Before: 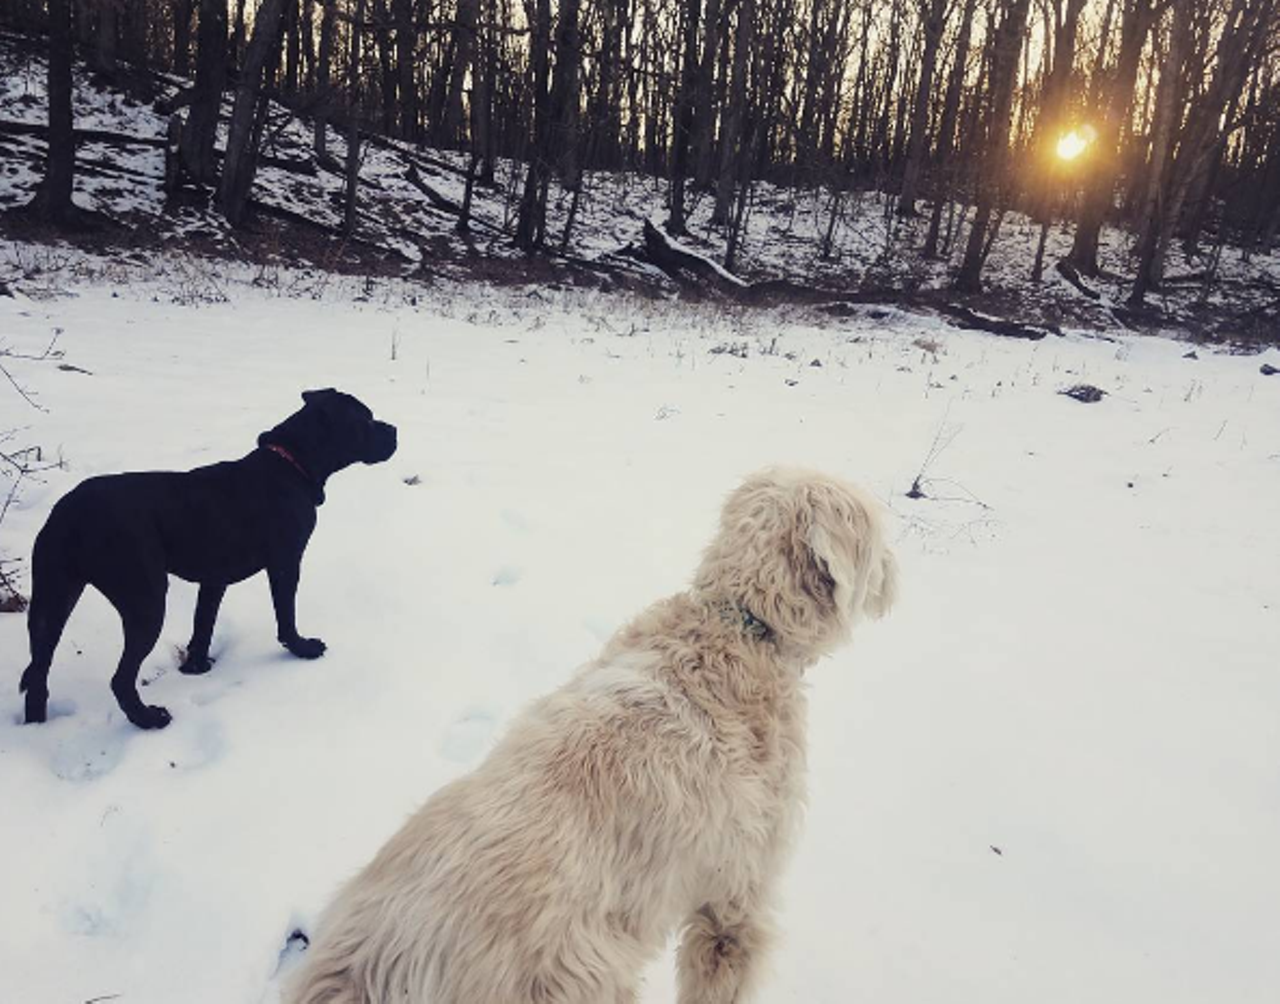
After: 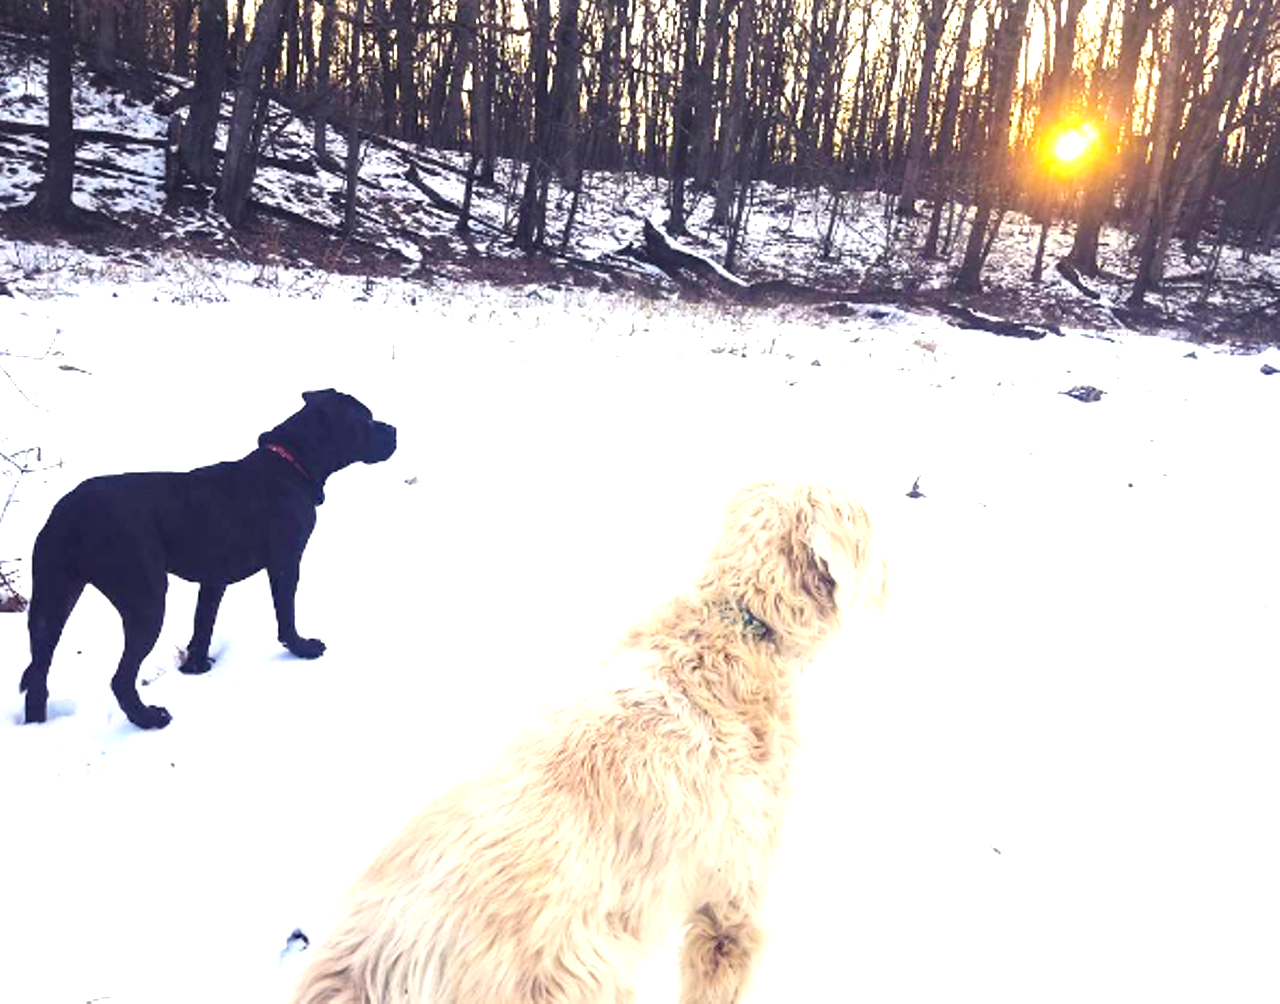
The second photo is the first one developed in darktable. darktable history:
color balance rgb: perceptual saturation grading › global saturation 25%, global vibrance 20%
exposure: black level correction 0, exposure 1.379 EV, compensate exposure bias true, compensate highlight preservation false
